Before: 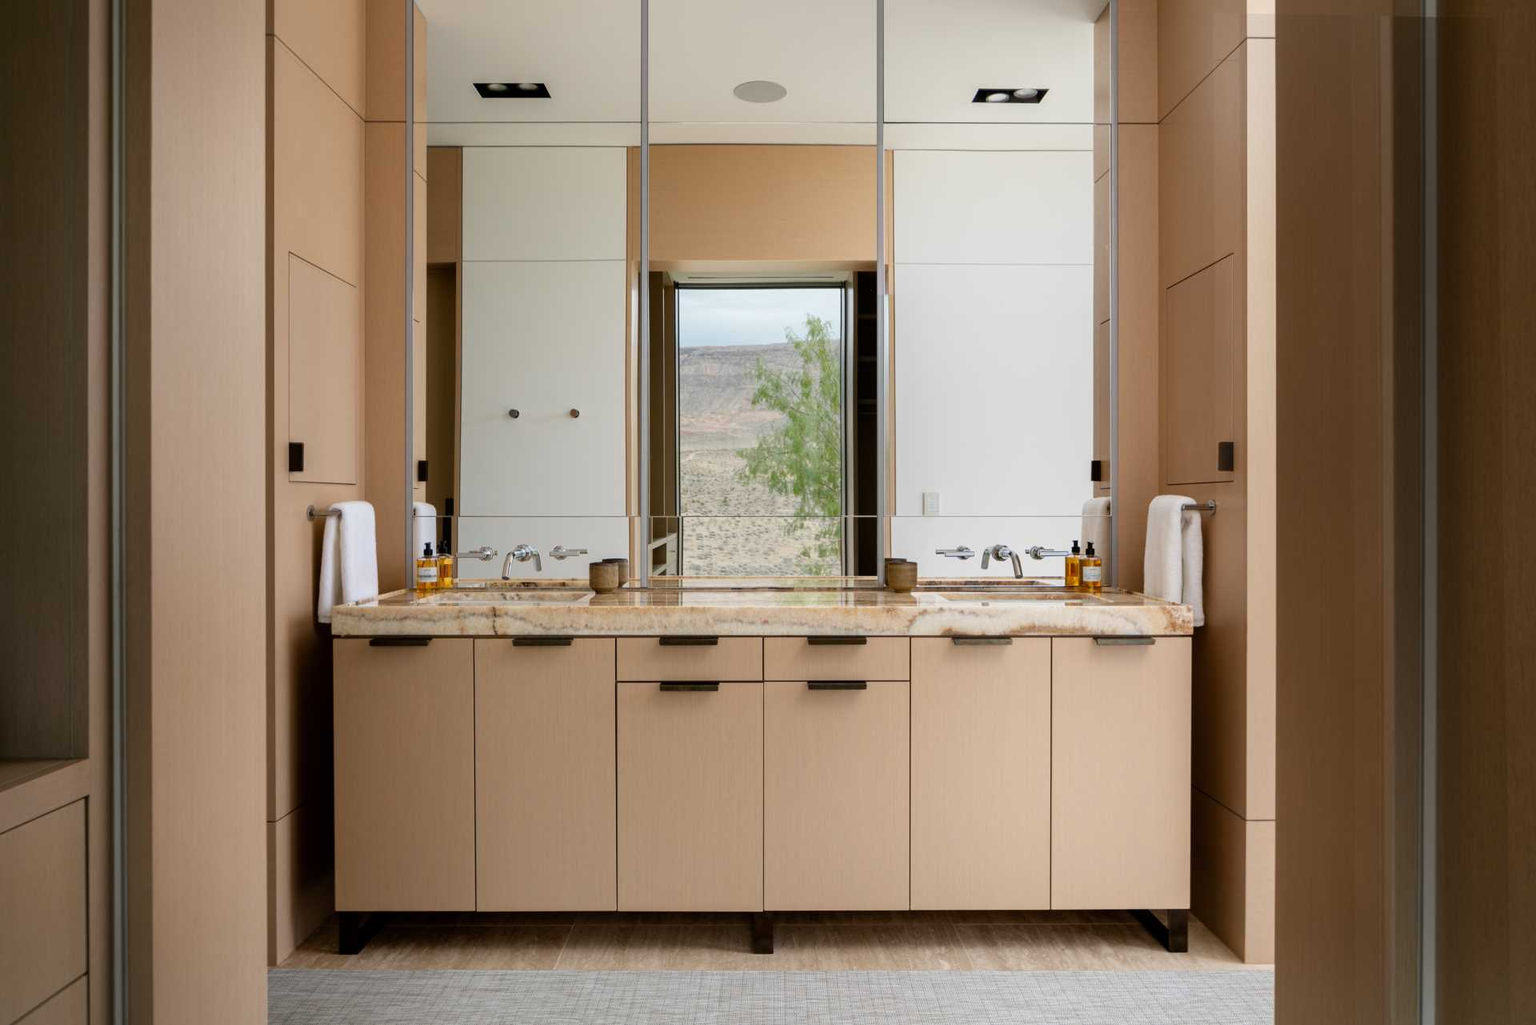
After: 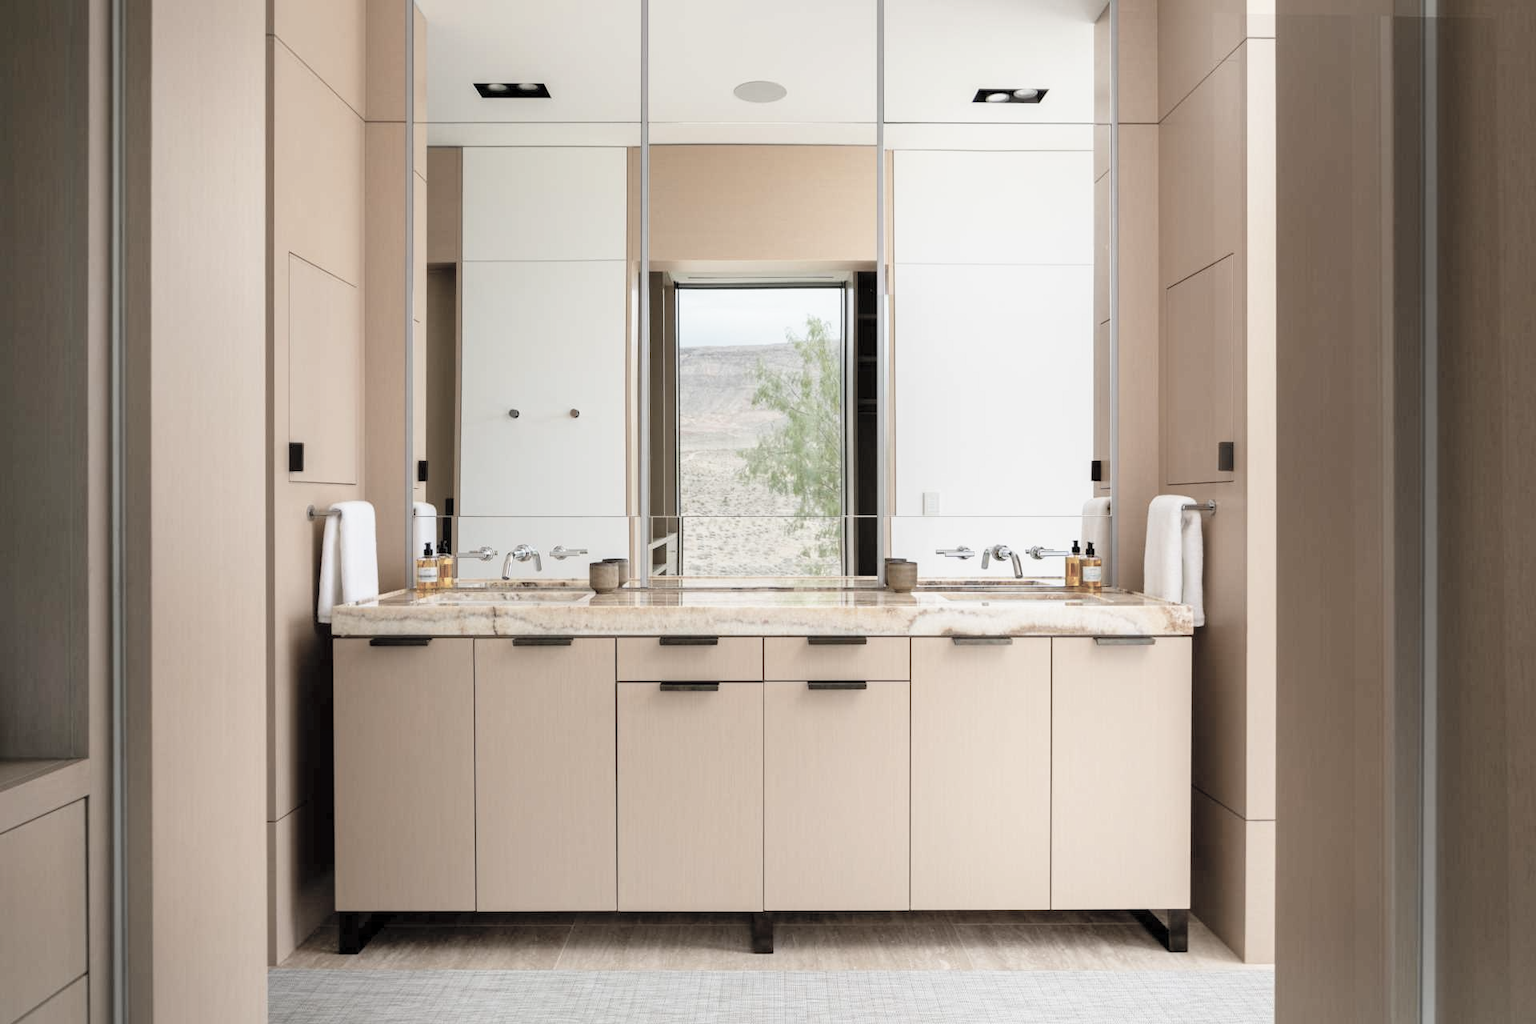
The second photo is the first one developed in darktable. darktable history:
base curve: curves: ch0 [(0, 0) (0.666, 0.806) (1, 1)], preserve colors none
contrast brightness saturation: brightness 0.184, saturation -0.51
